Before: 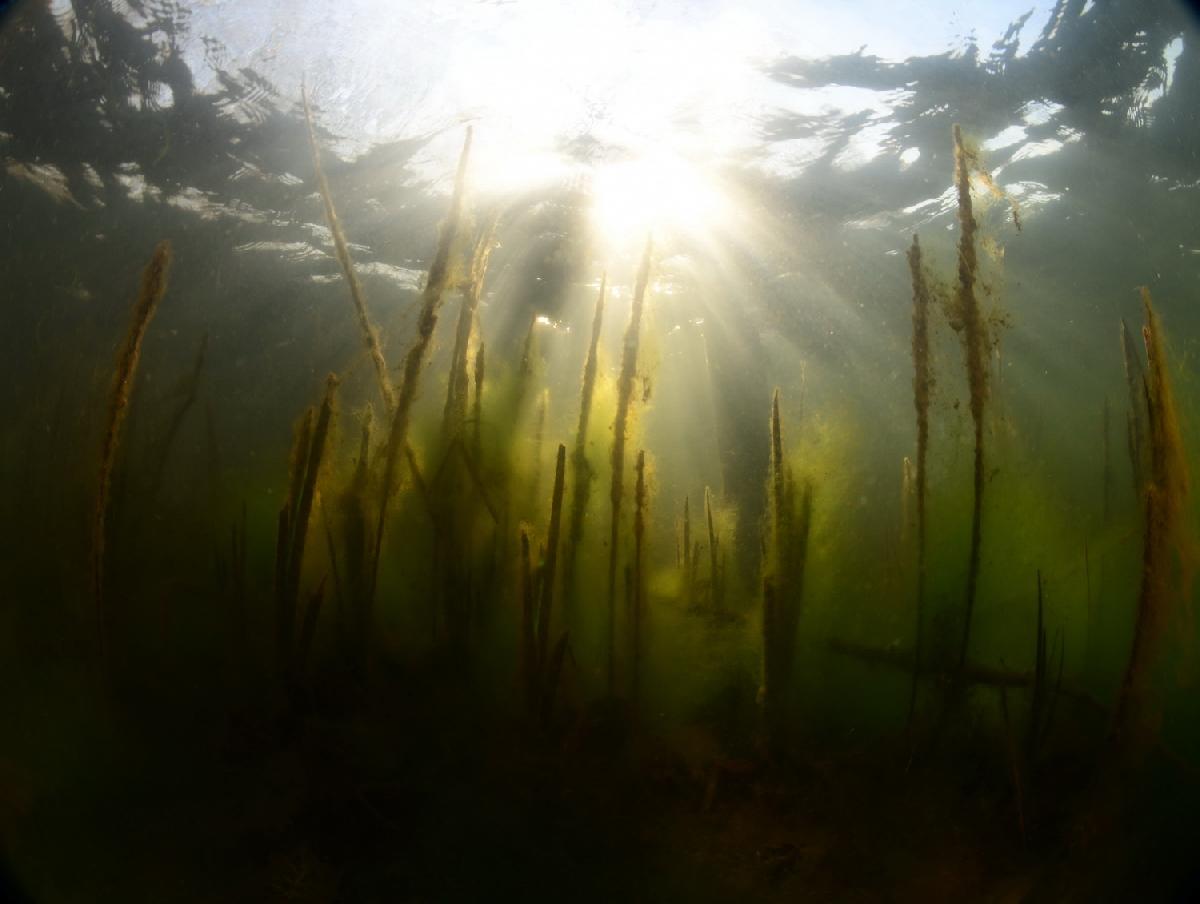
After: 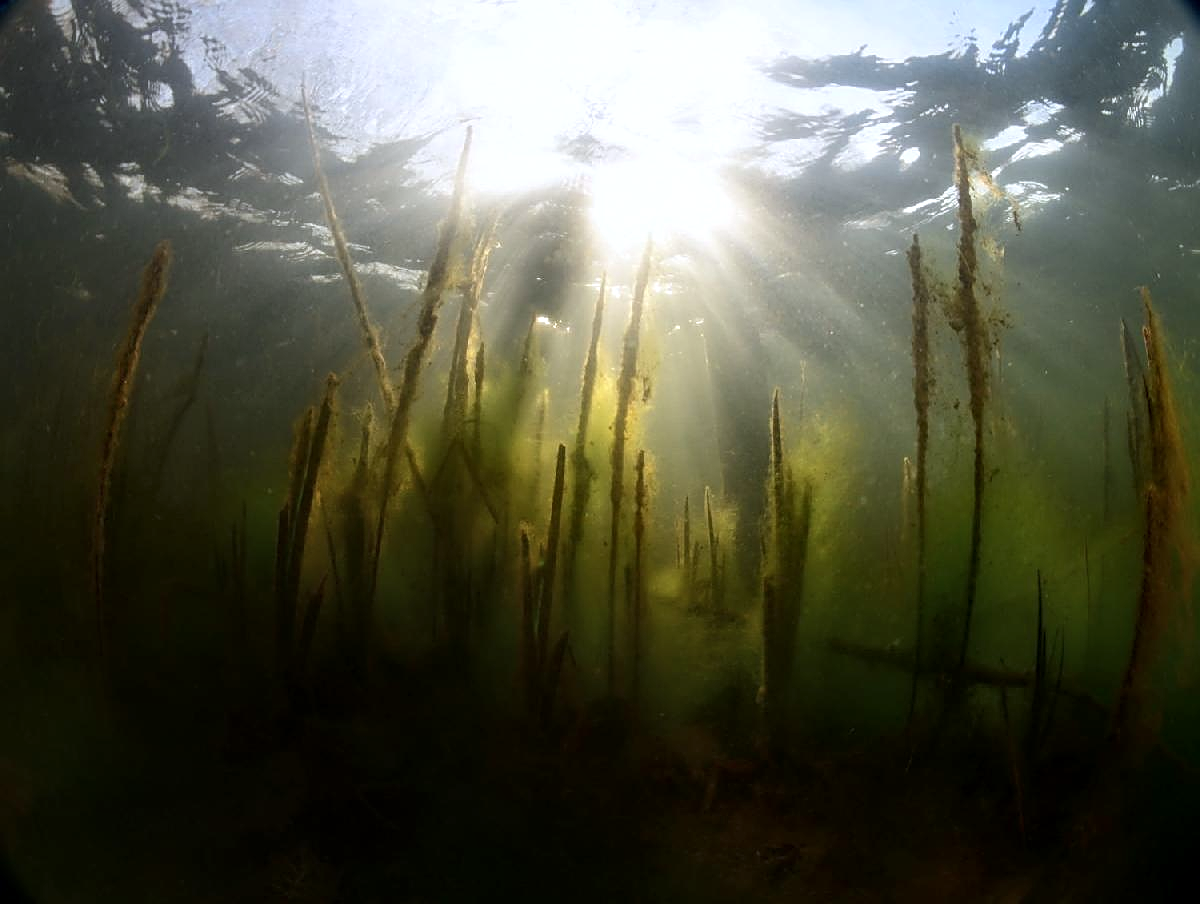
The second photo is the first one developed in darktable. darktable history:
color calibration: illuminant as shot in camera, x 0.358, y 0.373, temperature 4628.91 K
sharpen: amount 0.593
local contrast: on, module defaults
